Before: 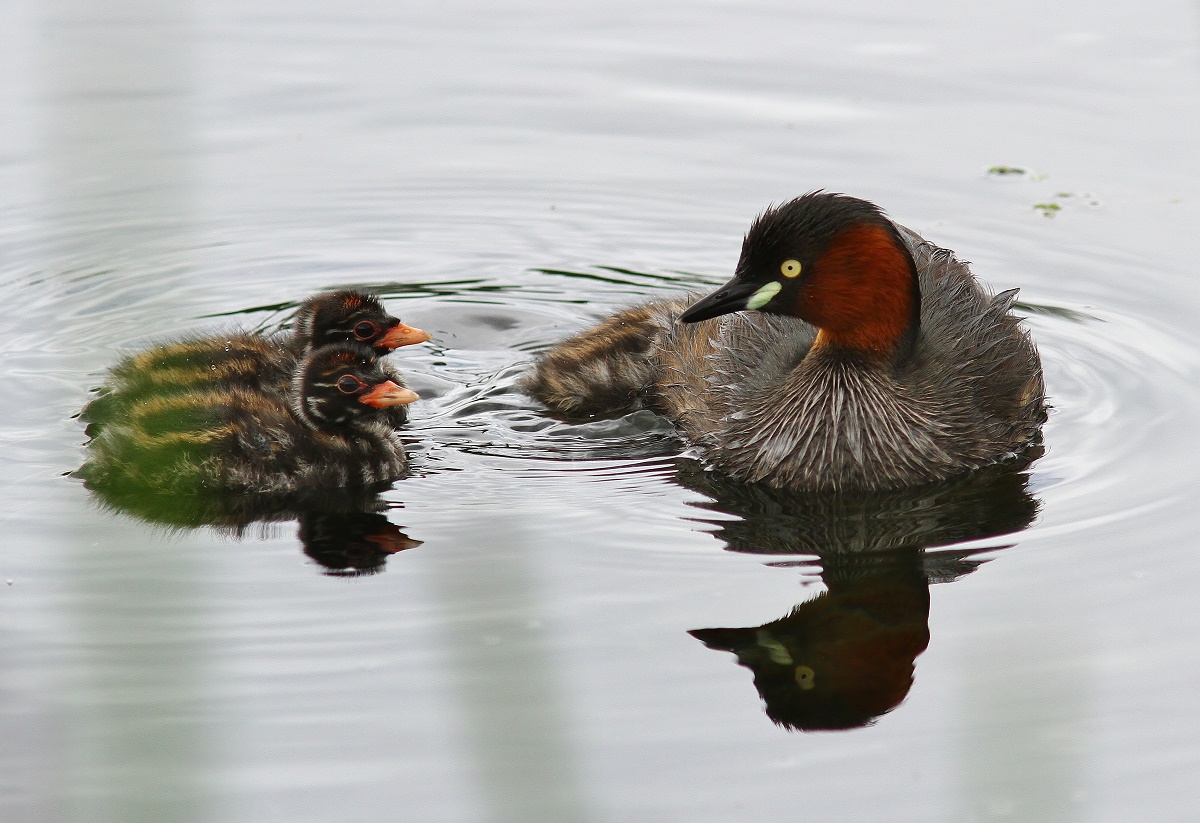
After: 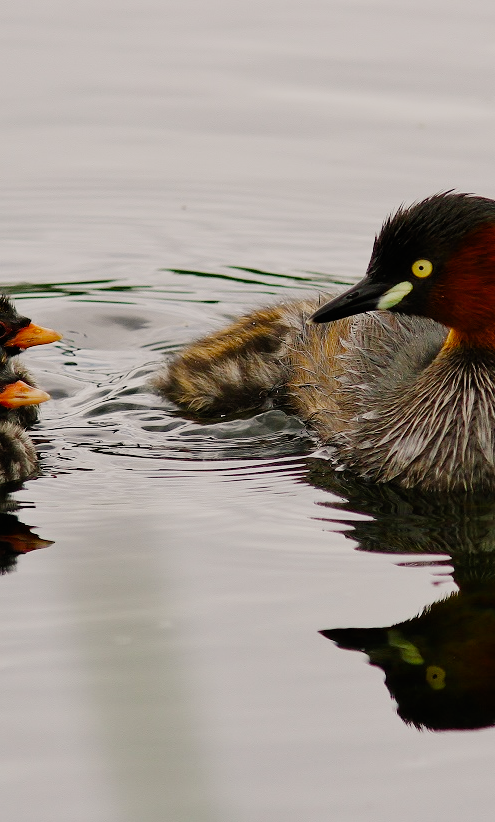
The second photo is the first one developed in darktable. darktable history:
color balance rgb: highlights gain › chroma 3.054%, highlights gain › hue 60.11°, perceptual saturation grading › global saturation 25.494%, global vibrance 20%
crop: left 30.806%, right 27.12%
filmic rgb: black relative exposure -7.65 EV, white relative exposure 4.56 EV, hardness 3.61, preserve chrominance no, color science v4 (2020), type of noise poissonian
